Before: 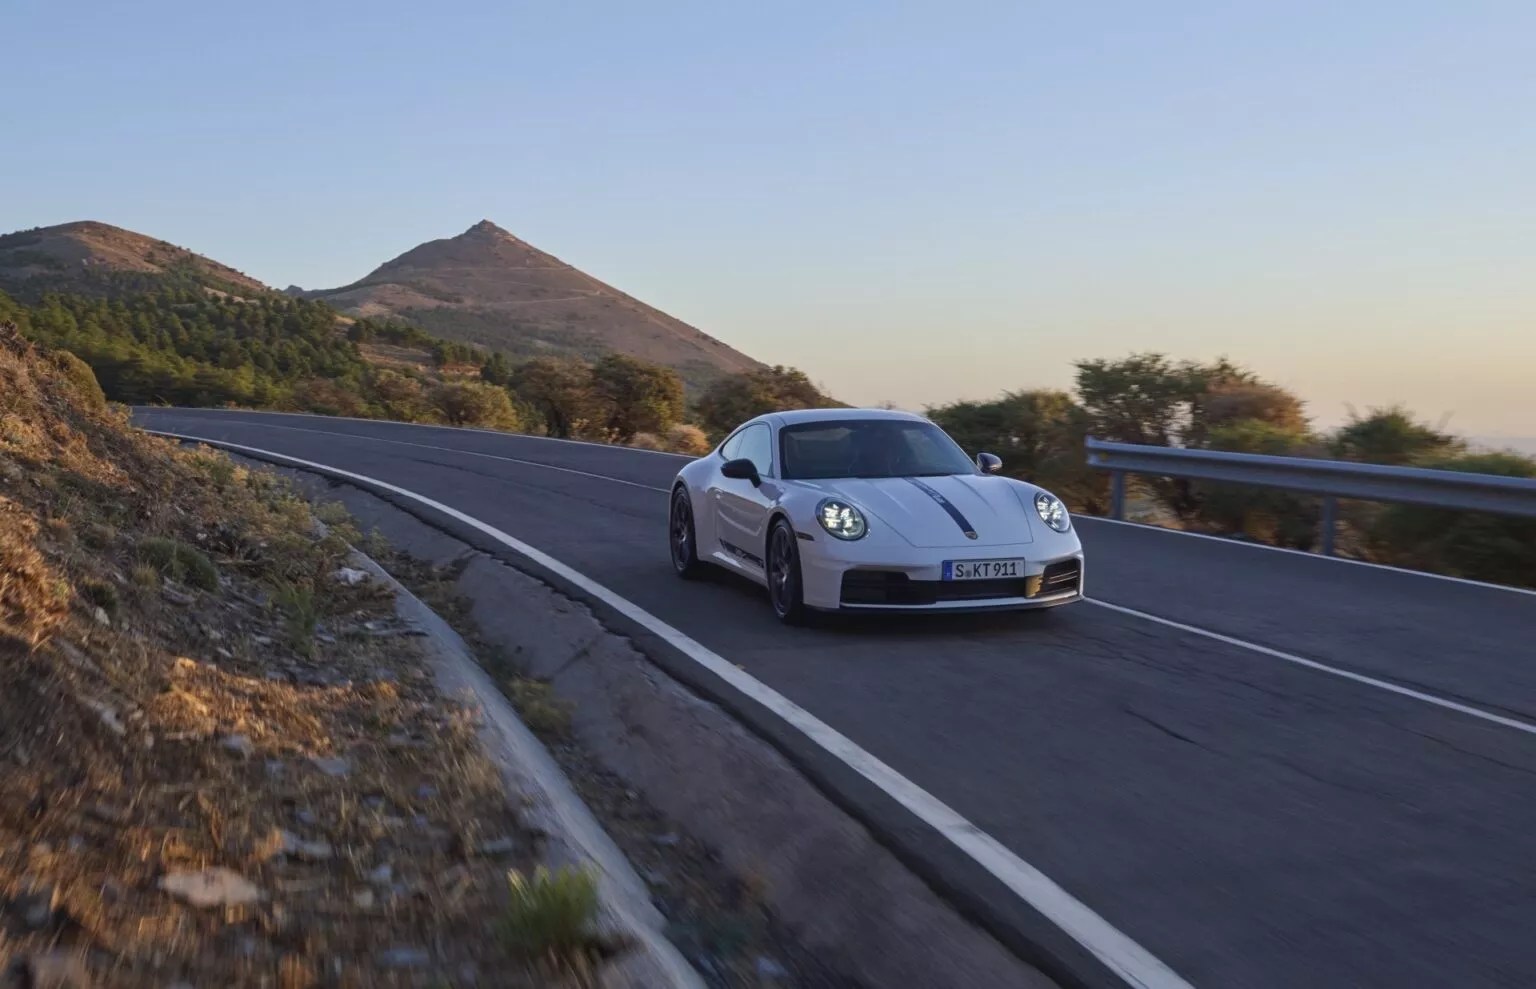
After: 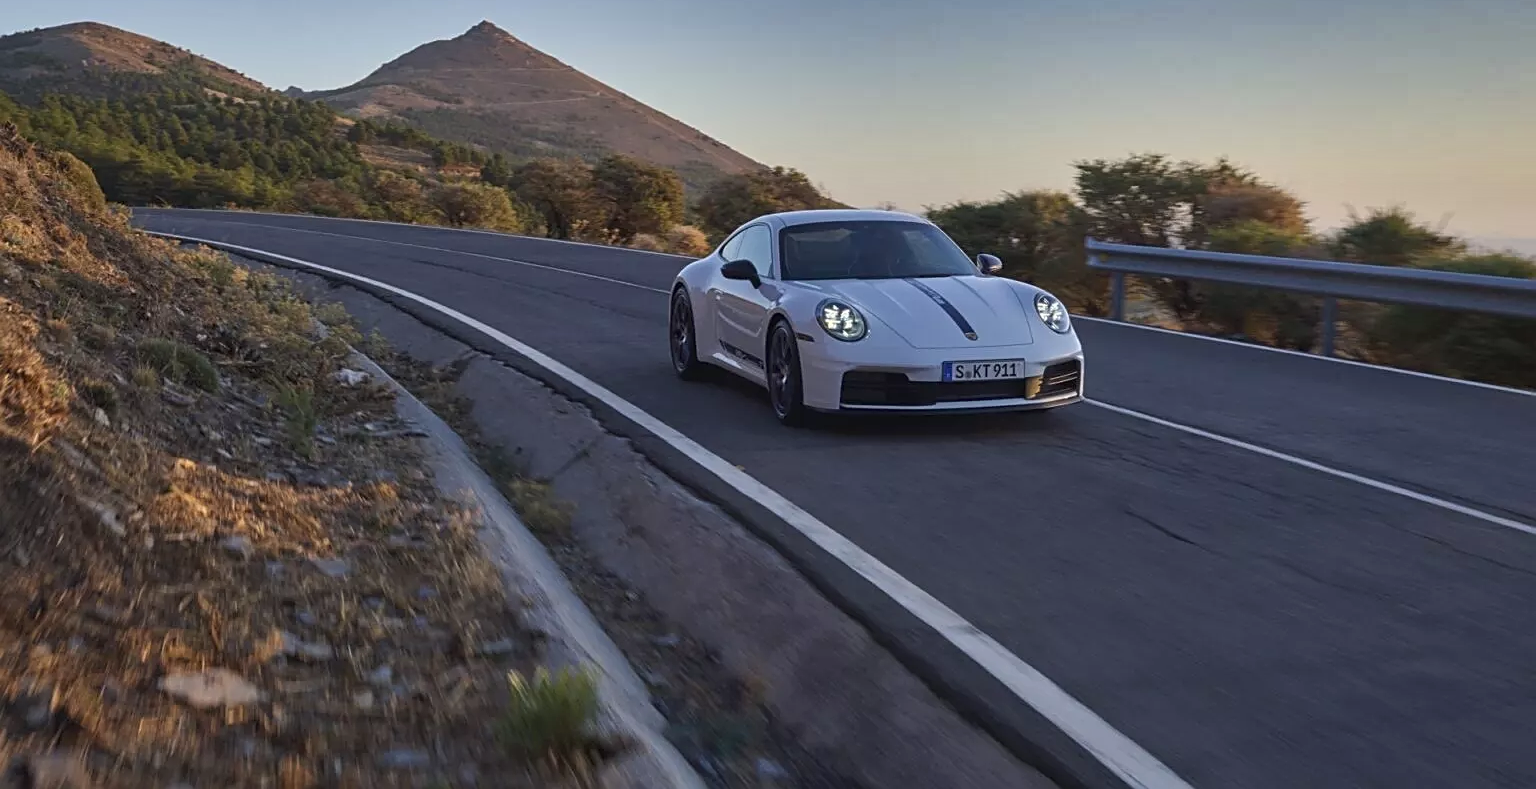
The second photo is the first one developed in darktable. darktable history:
shadows and highlights: shadows 21.02, highlights -82.29, soften with gaussian
crop and rotate: top 20.136%
sharpen: on, module defaults
